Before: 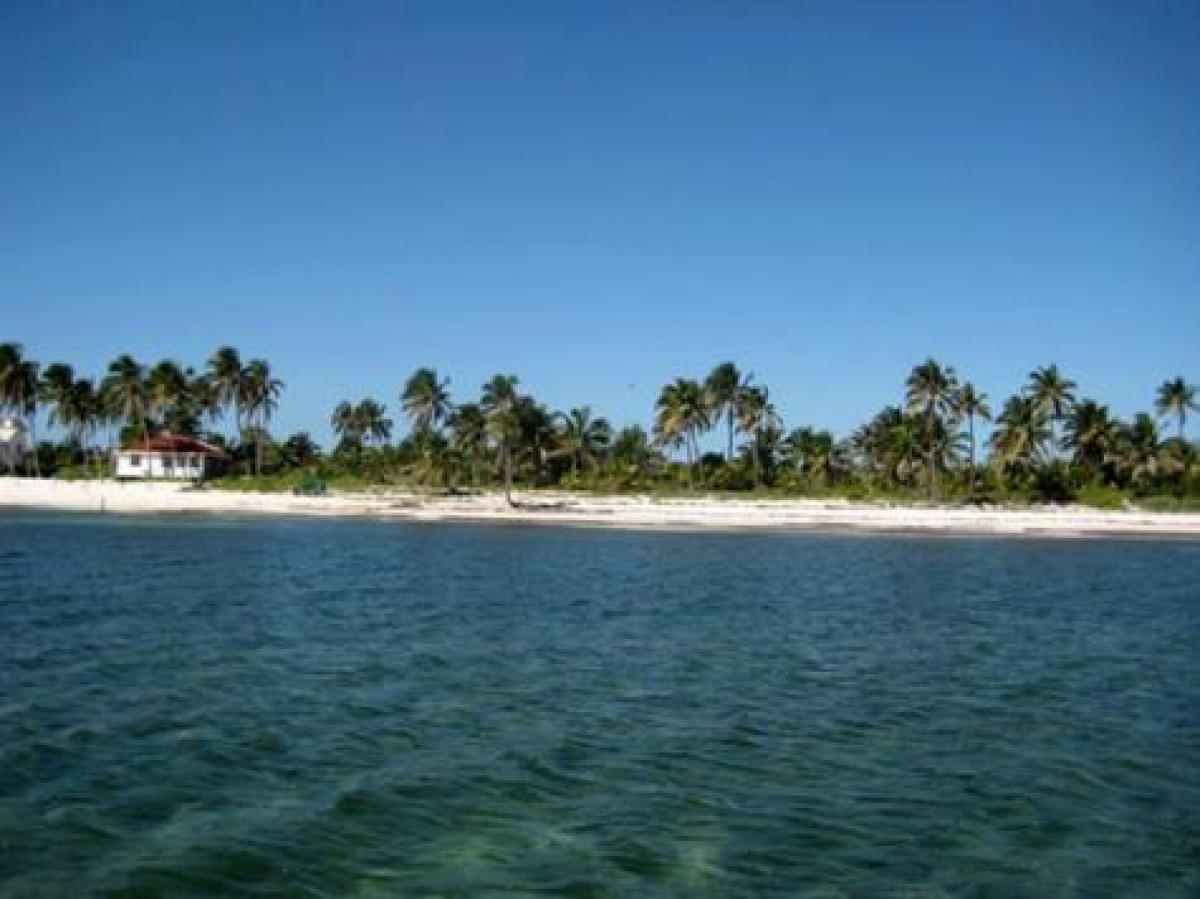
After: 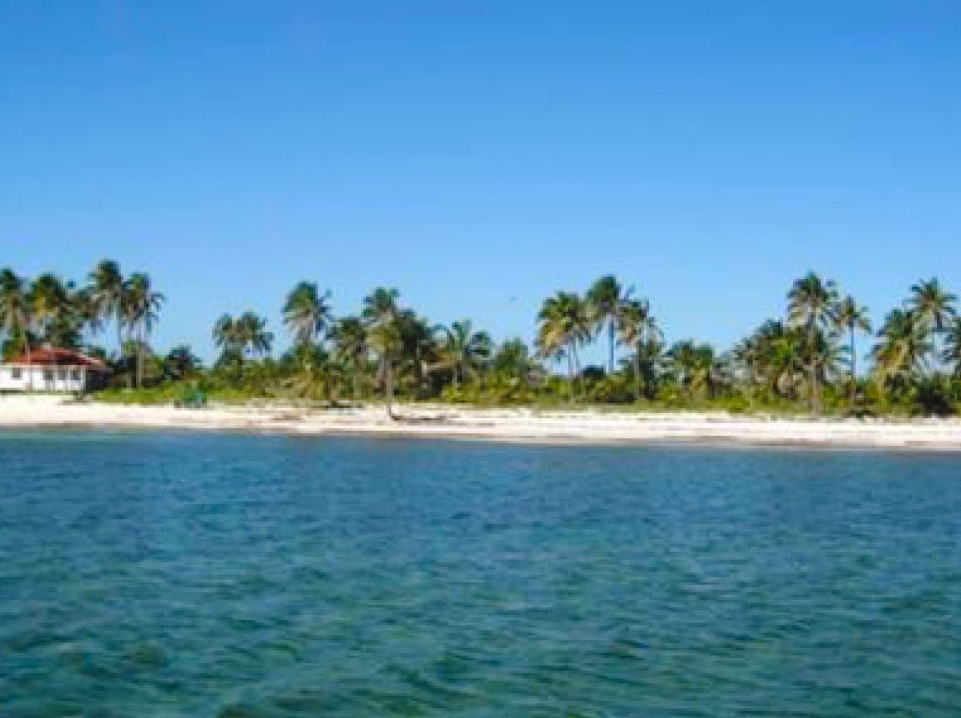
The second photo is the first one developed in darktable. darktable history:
color balance rgb: global offset › luminance 0.24%, global offset › hue 171.42°, perceptual saturation grading › global saturation 0.742%, perceptual saturation grading › highlights -31.319%, perceptual saturation grading › mid-tones 5.249%, perceptual saturation grading › shadows 18.334%, global vibrance 44.78%
contrast brightness saturation: brightness 0.145
crop and rotate: left 9.995%, top 9.823%, right 9.866%, bottom 10.294%
